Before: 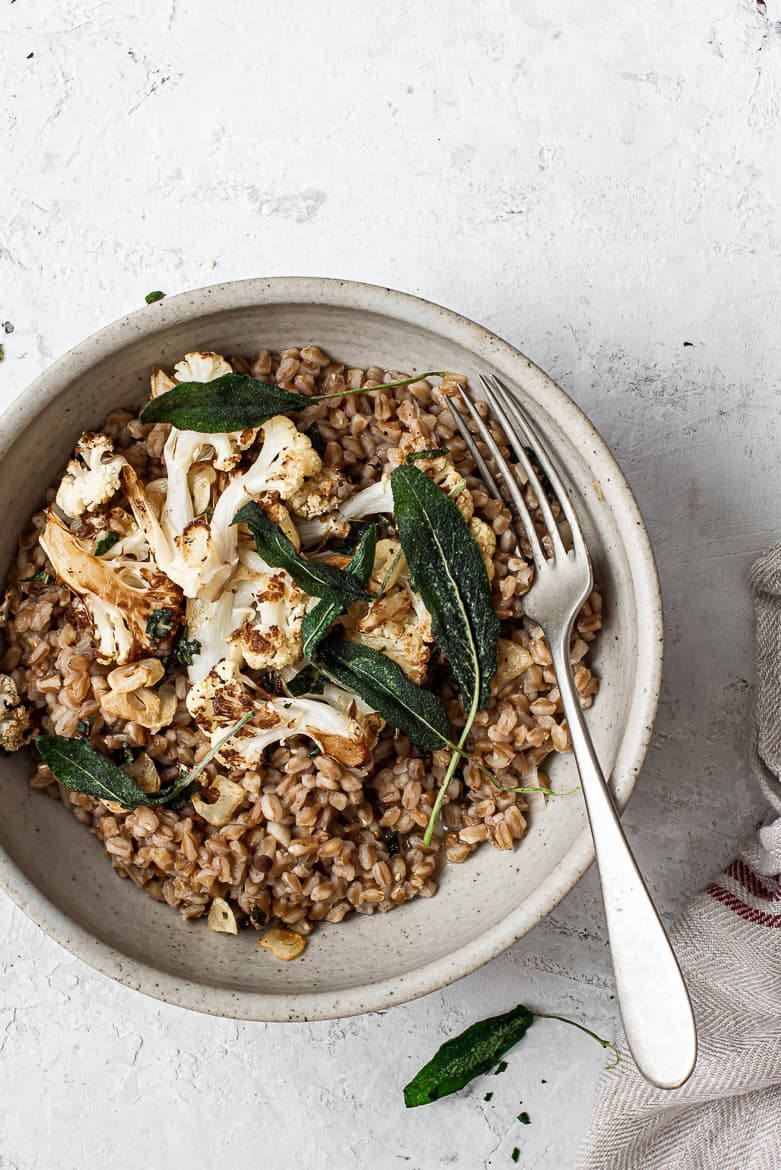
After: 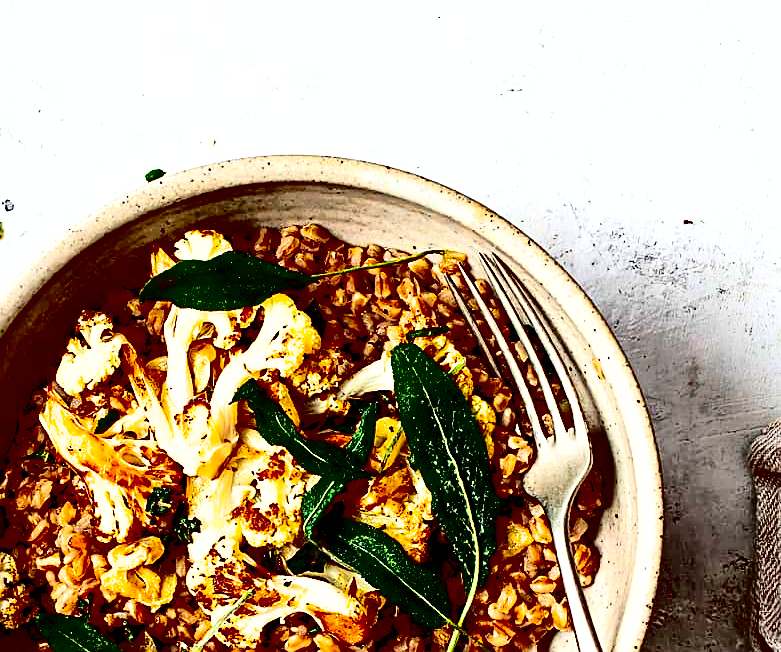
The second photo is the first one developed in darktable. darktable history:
crop and rotate: top 10.434%, bottom 33.781%
exposure: exposure 0.656 EV, compensate highlight preservation false
contrast brightness saturation: contrast 0.758, brightness -0.984, saturation 0.999
shadows and highlights: on, module defaults
sharpen: on, module defaults
